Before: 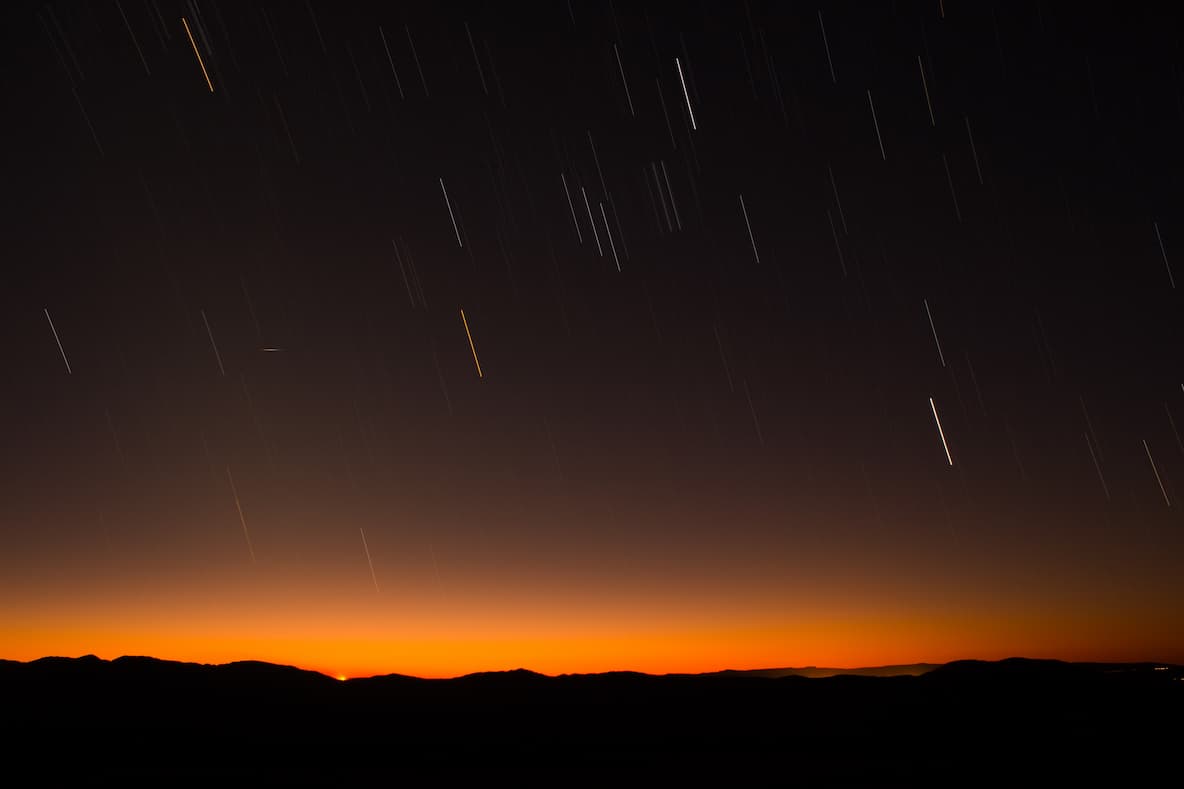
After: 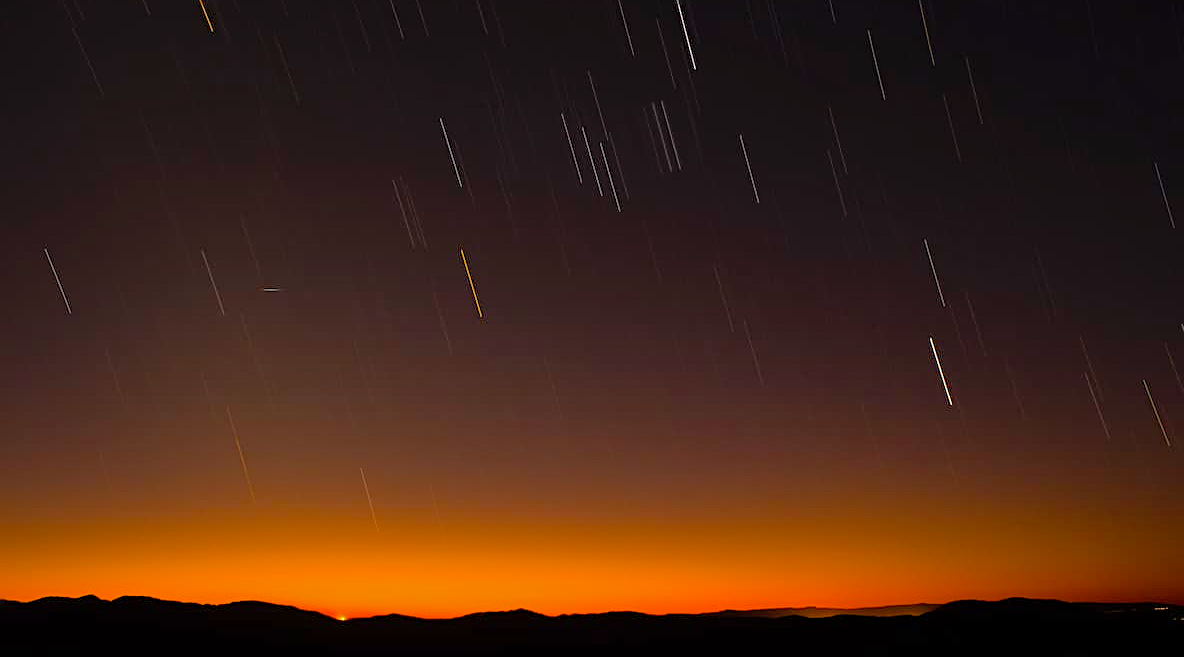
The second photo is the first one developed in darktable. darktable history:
shadows and highlights: highlights -60
color balance rgb: linear chroma grading › global chroma 15%, perceptual saturation grading › global saturation 30%
crop: top 7.625%, bottom 8.027%
sharpen: on, module defaults
